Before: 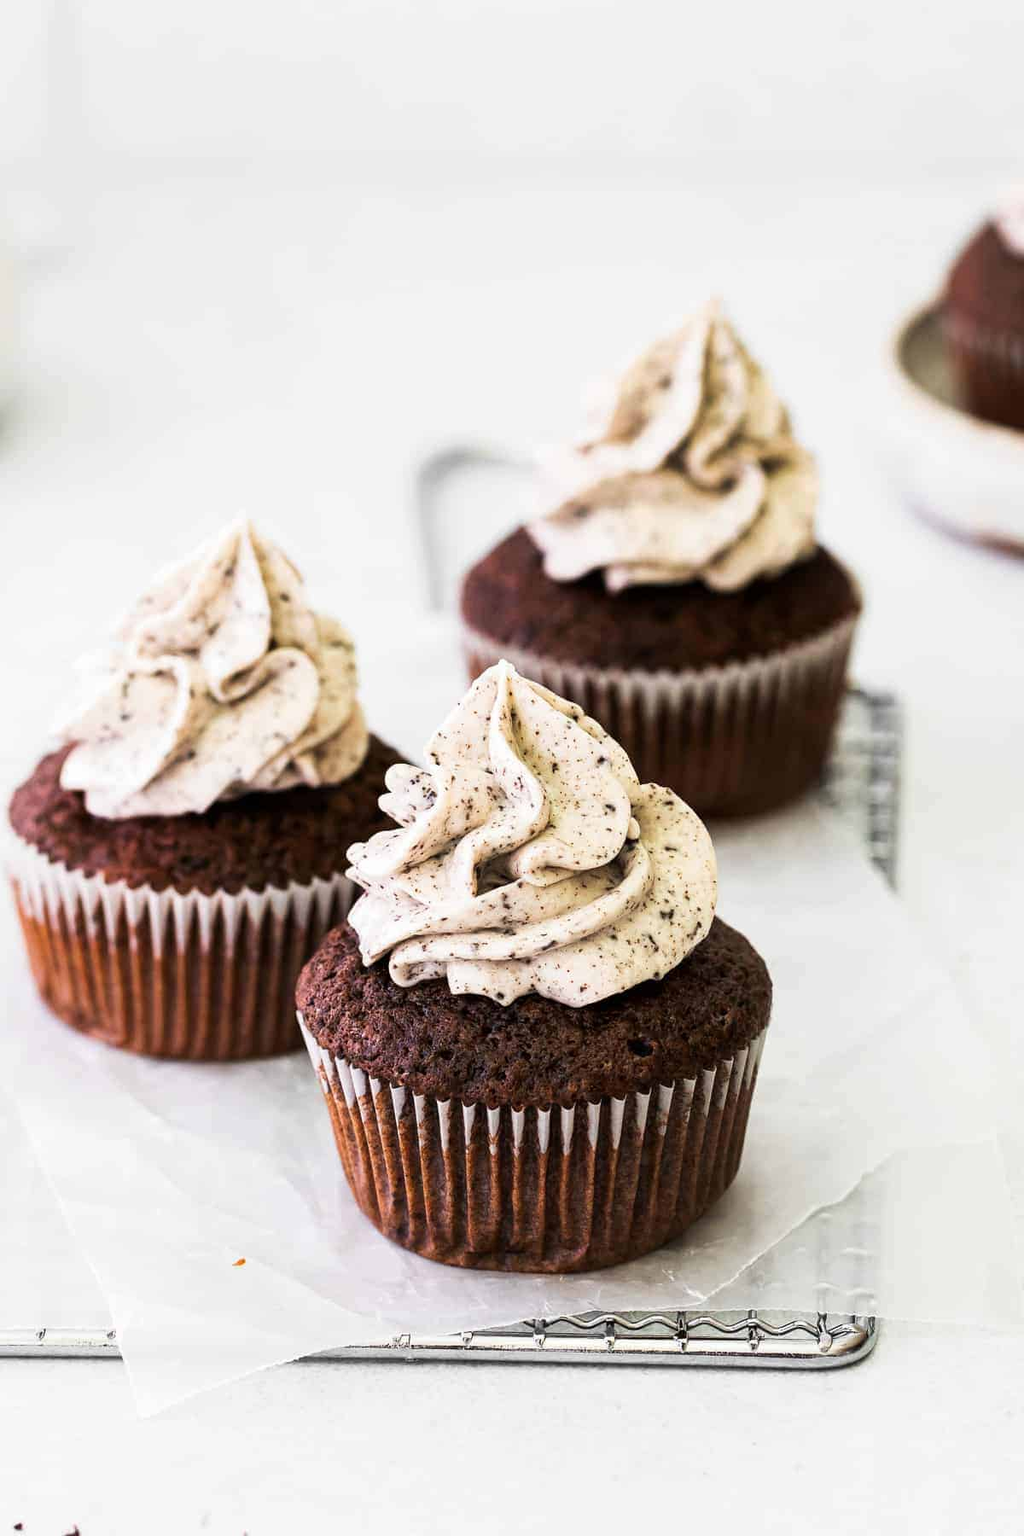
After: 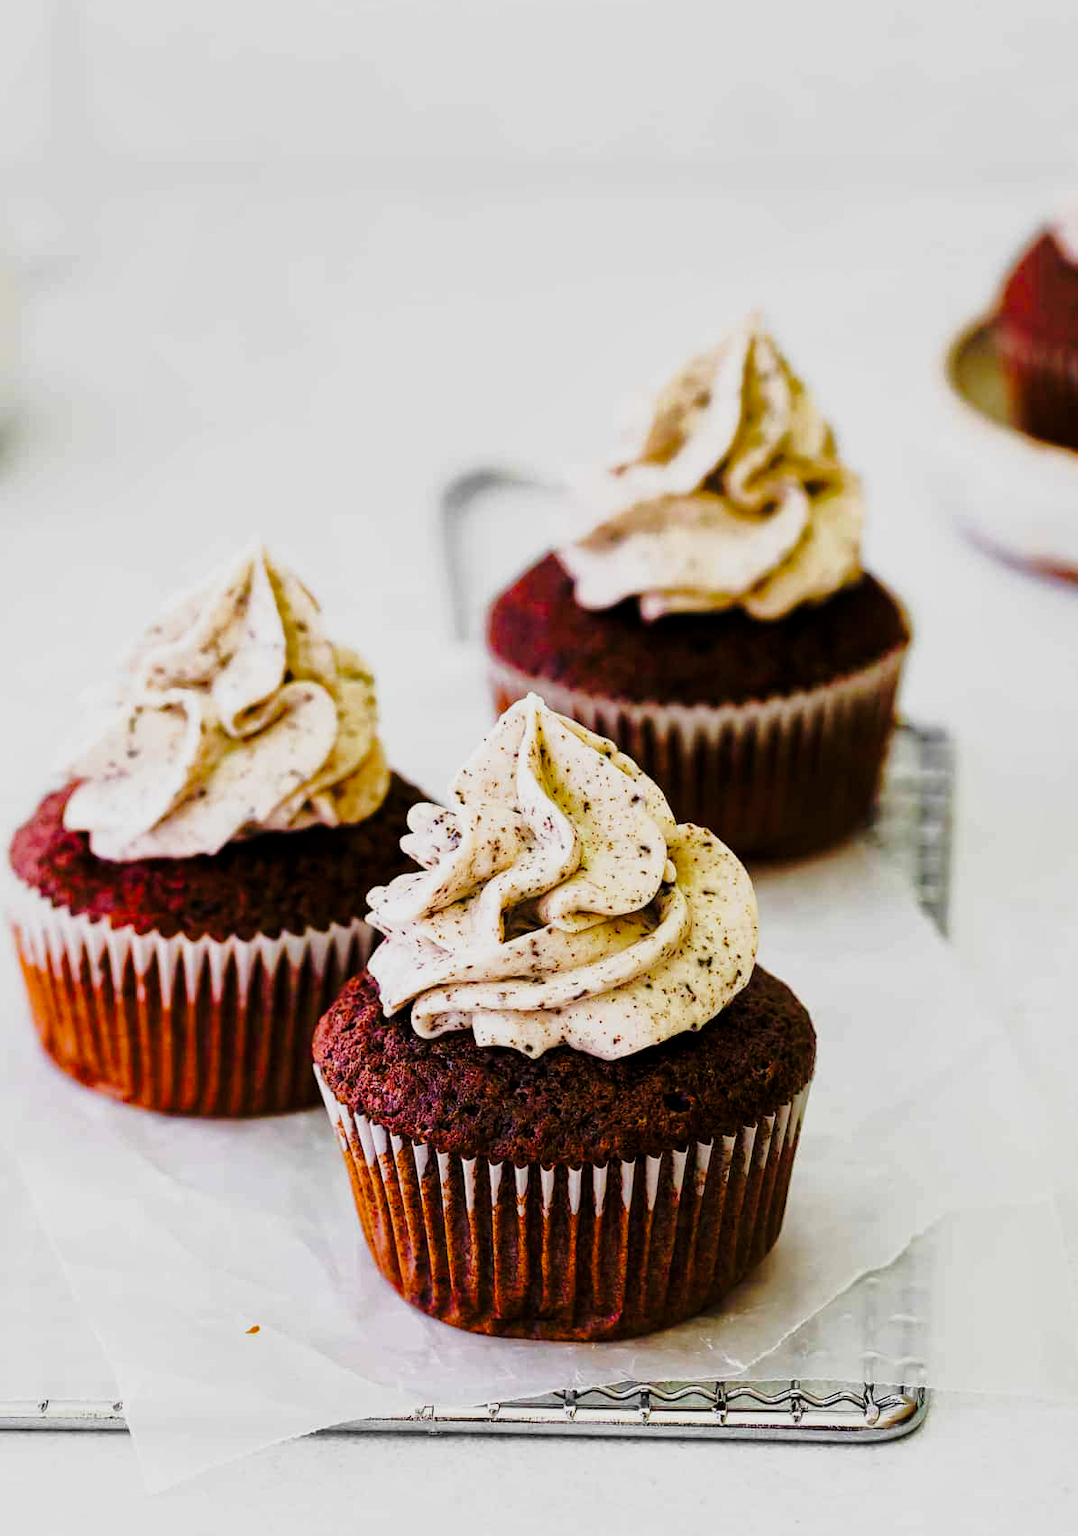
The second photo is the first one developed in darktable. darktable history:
exposure: black level correction 0, exposure -0.867 EV, compensate exposure bias true, compensate highlight preservation false
base curve: curves: ch0 [(0, 0) (0.028, 0.03) (0.121, 0.232) (0.46, 0.748) (0.859, 0.968) (1, 1)], preserve colors none
crop: top 0.282%, right 0.259%, bottom 5.102%
color balance rgb: linear chroma grading › global chroma 15.241%, perceptual saturation grading › global saturation 20%, perceptual saturation grading › highlights -25.891%, perceptual saturation grading › shadows 49.608%, global vibrance 25.034%, contrast 10.574%
shadows and highlights: shadows 30.1
